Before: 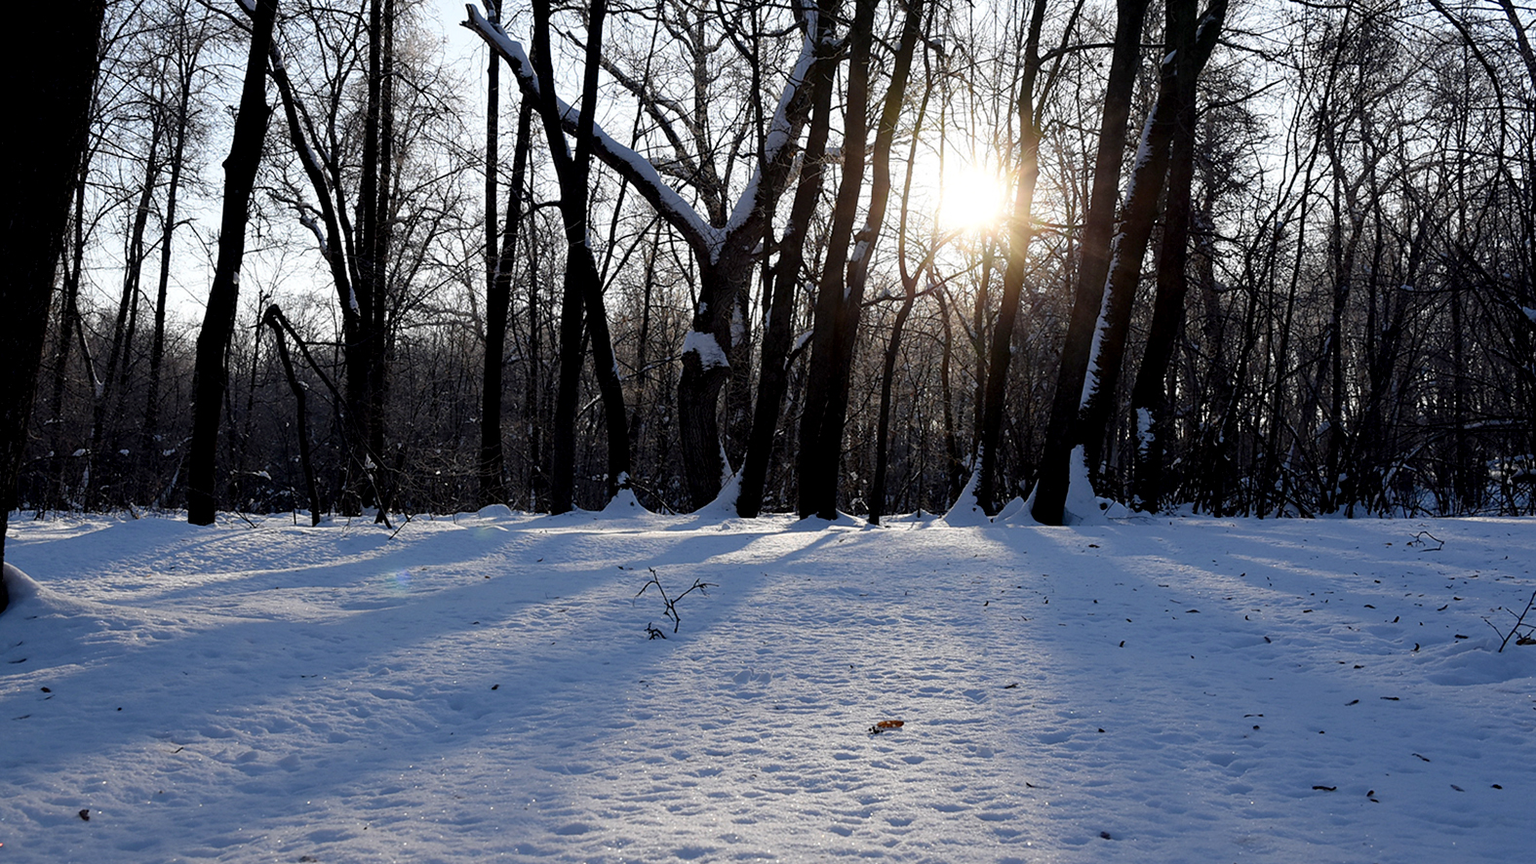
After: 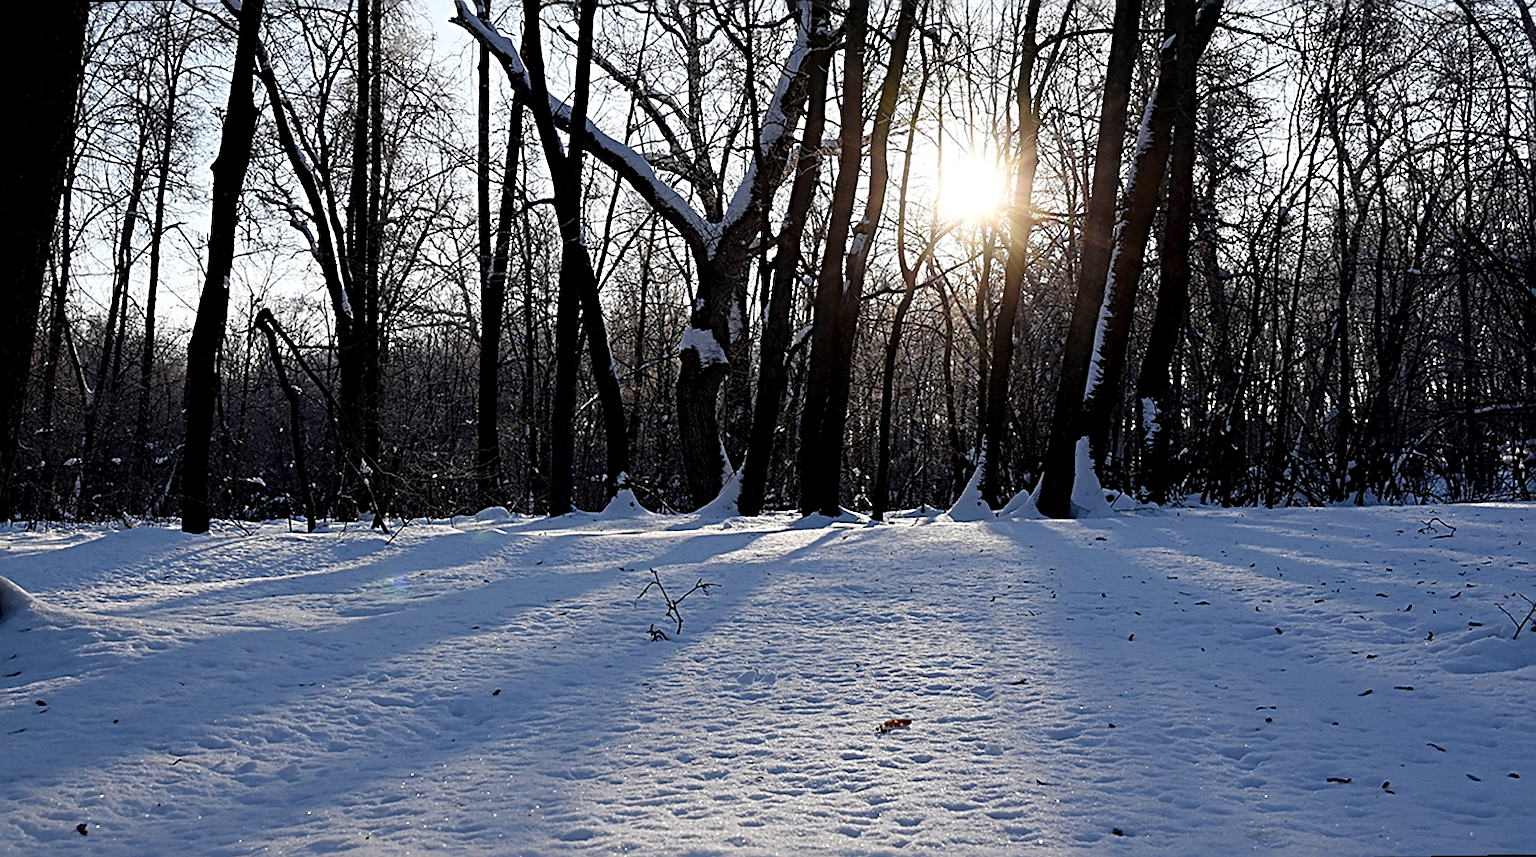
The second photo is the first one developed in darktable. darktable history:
rotate and perspective: rotation -1°, crop left 0.011, crop right 0.989, crop top 0.025, crop bottom 0.975
exposure: compensate highlight preservation false
sharpen: radius 3.025, amount 0.757
